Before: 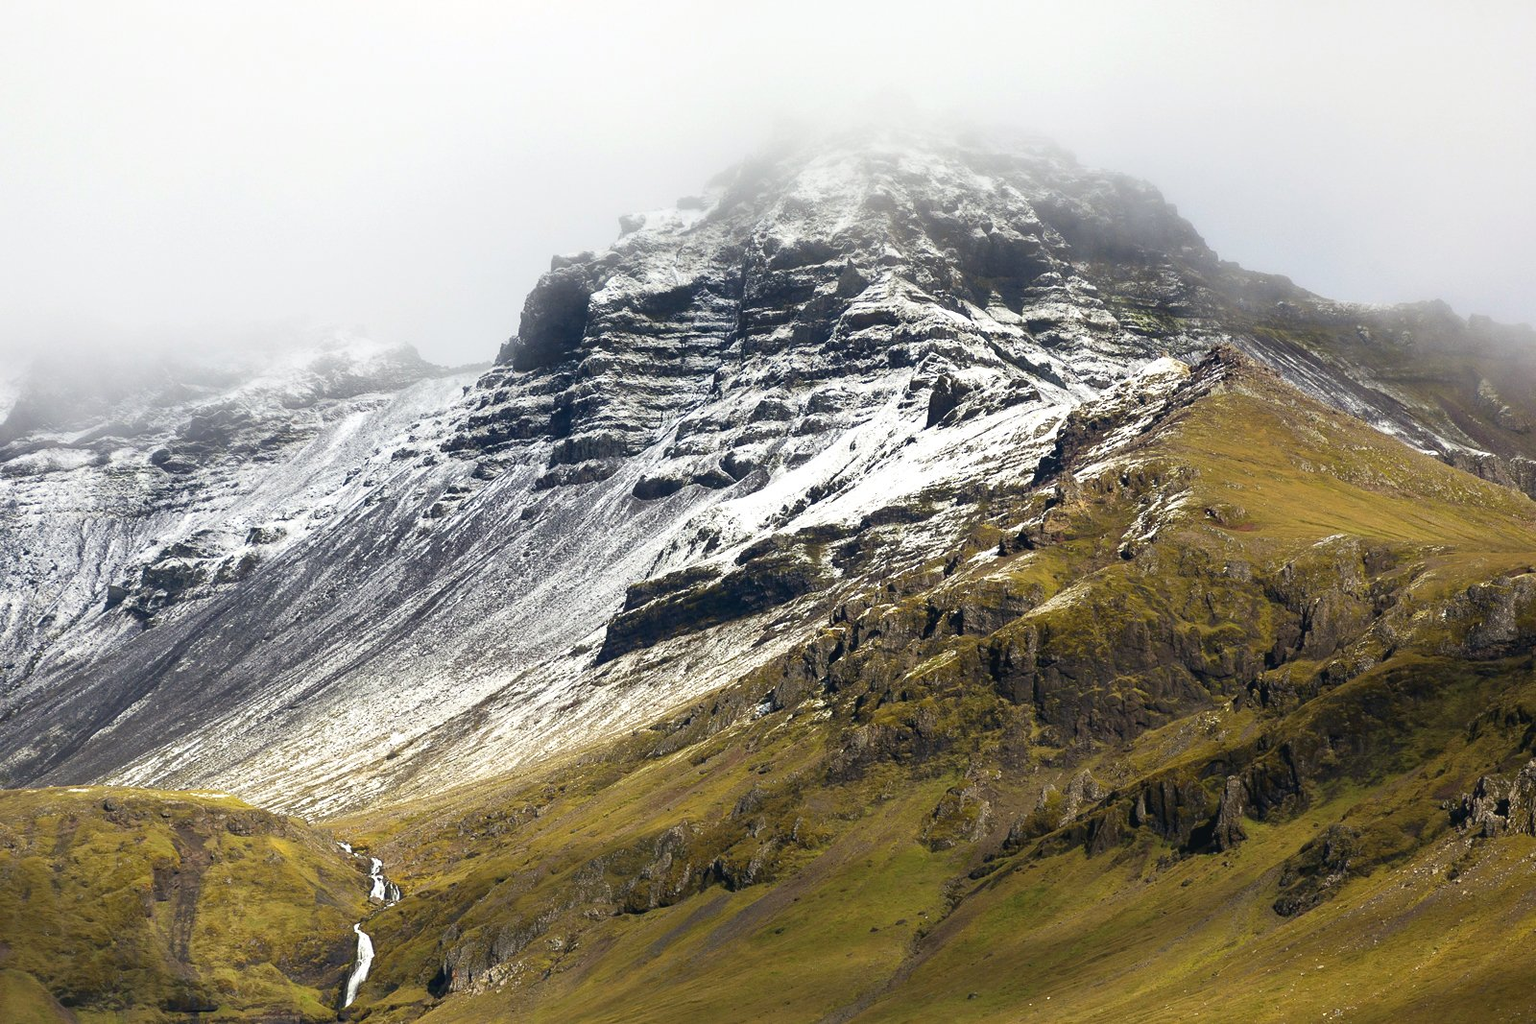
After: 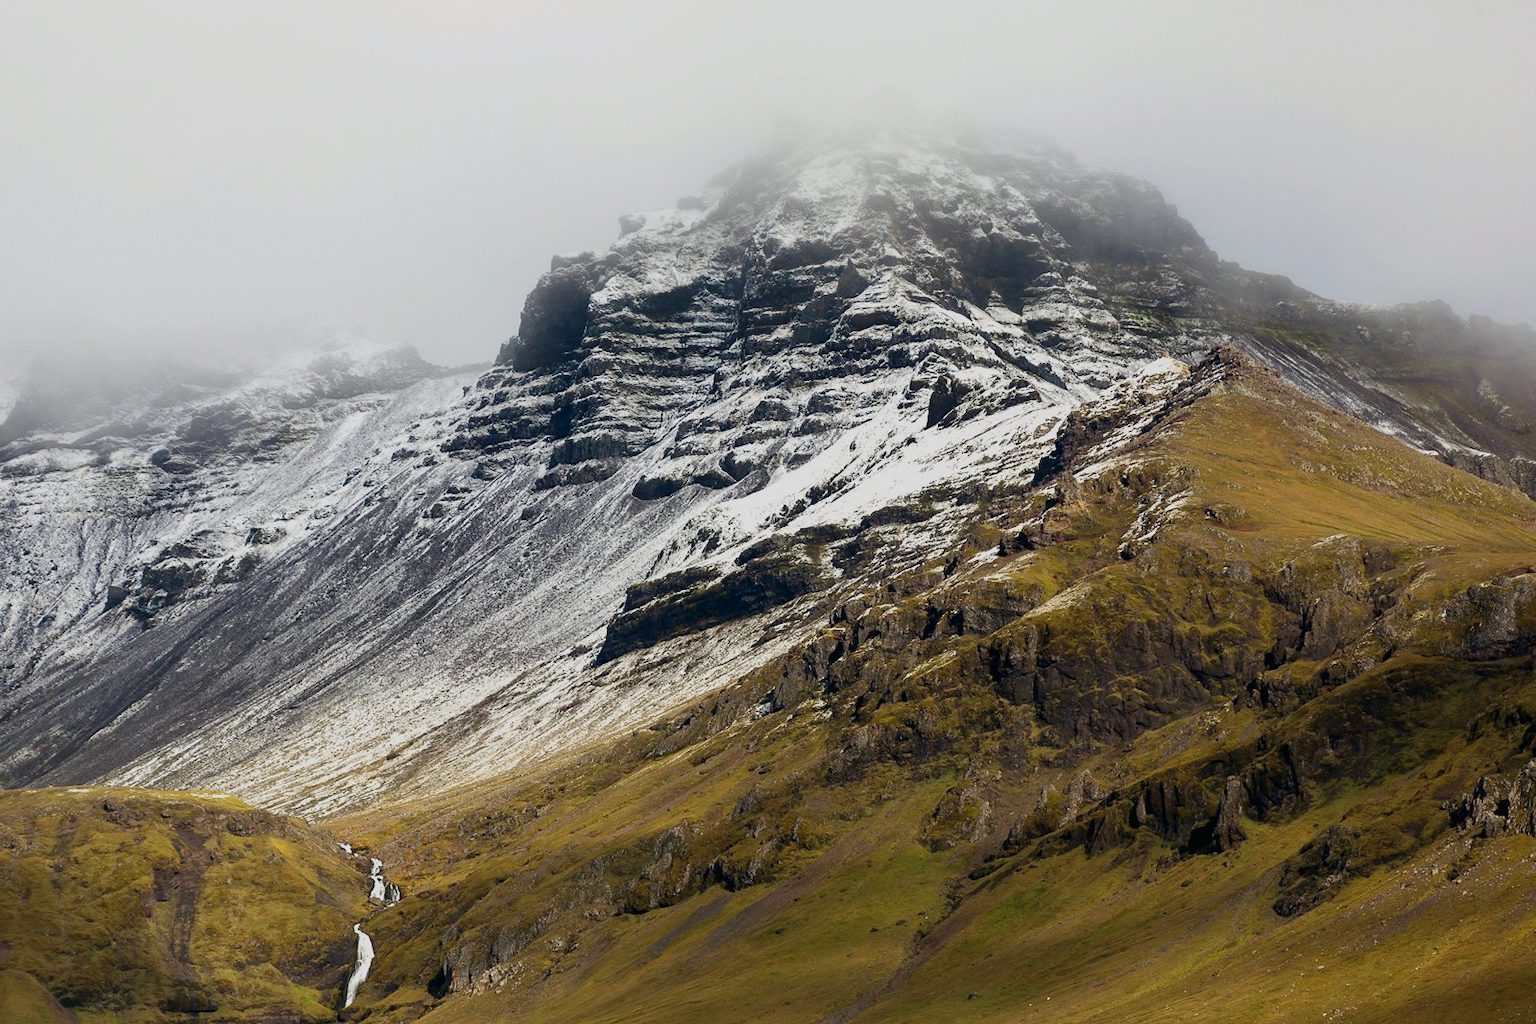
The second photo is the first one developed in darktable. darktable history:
exposure: exposure -0.491 EV, compensate highlight preservation false
contrast brightness saturation: saturation -0.085
